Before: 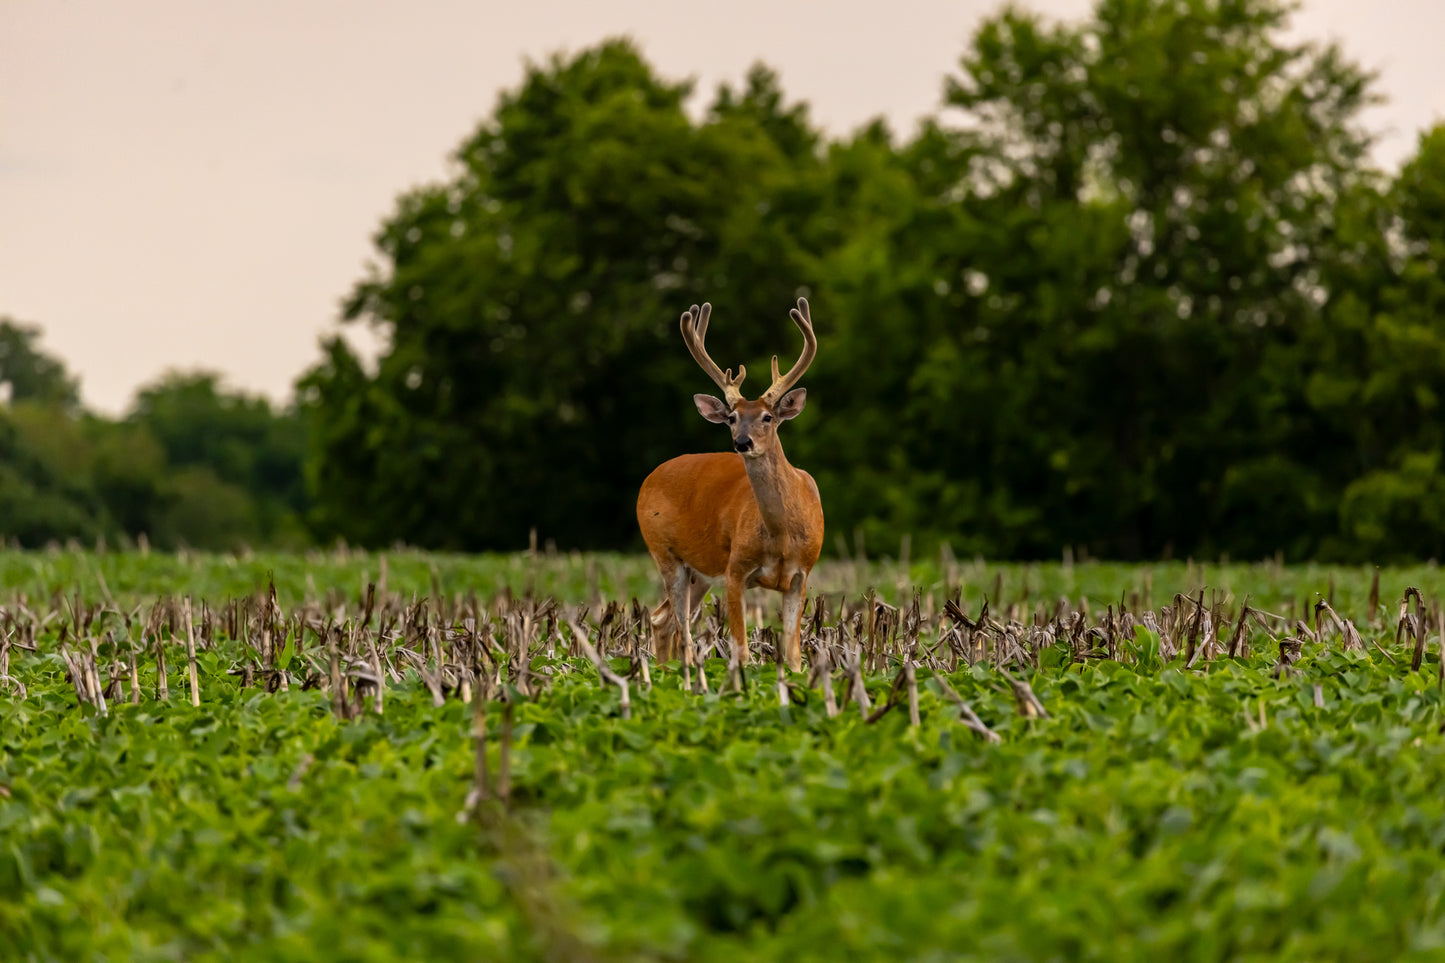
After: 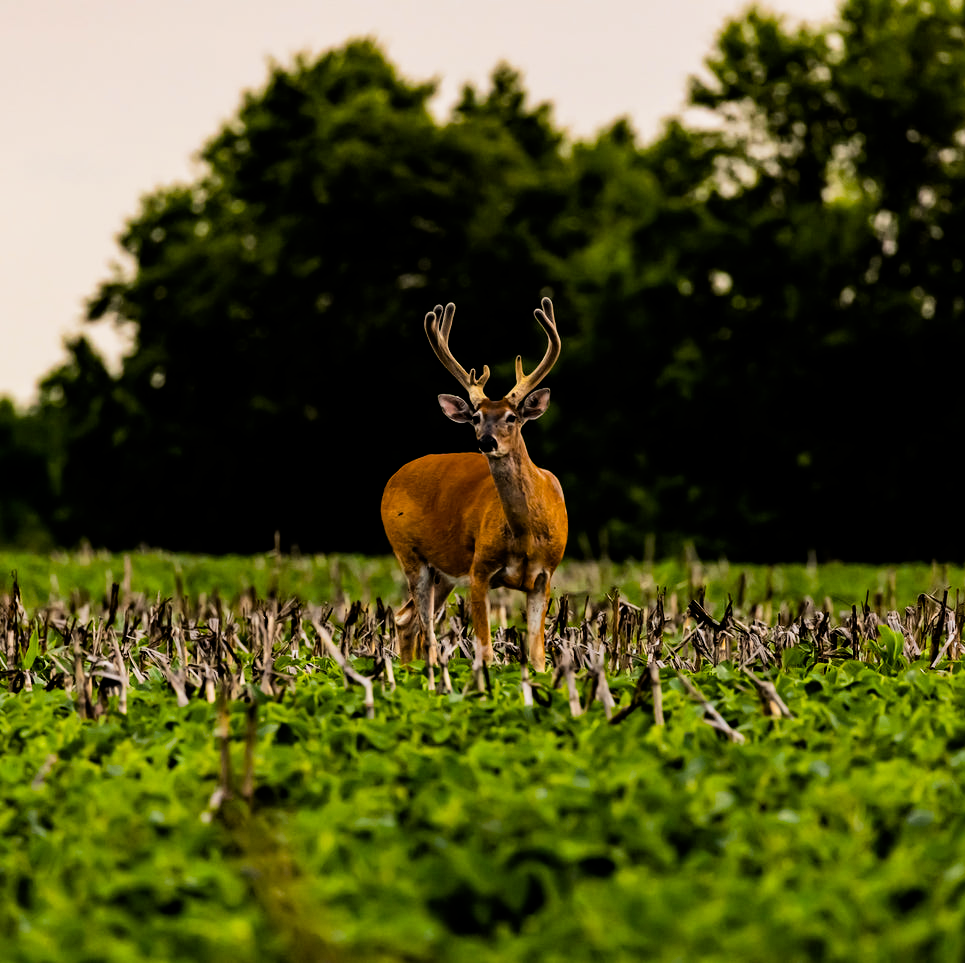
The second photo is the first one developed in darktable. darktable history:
haze removal: strength 0.29, distance 0.25, compatibility mode true, adaptive false
crop and rotate: left 17.732%, right 15.423%
filmic rgb: black relative exposure -5 EV, white relative exposure 3.5 EV, hardness 3.19, contrast 1.3, highlights saturation mix -50%
color balance: output saturation 120%
tone equalizer: -8 EV -0.417 EV, -7 EV -0.389 EV, -6 EV -0.333 EV, -5 EV -0.222 EV, -3 EV 0.222 EV, -2 EV 0.333 EV, -1 EV 0.389 EV, +0 EV 0.417 EV, edges refinement/feathering 500, mask exposure compensation -1.57 EV, preserve details no
